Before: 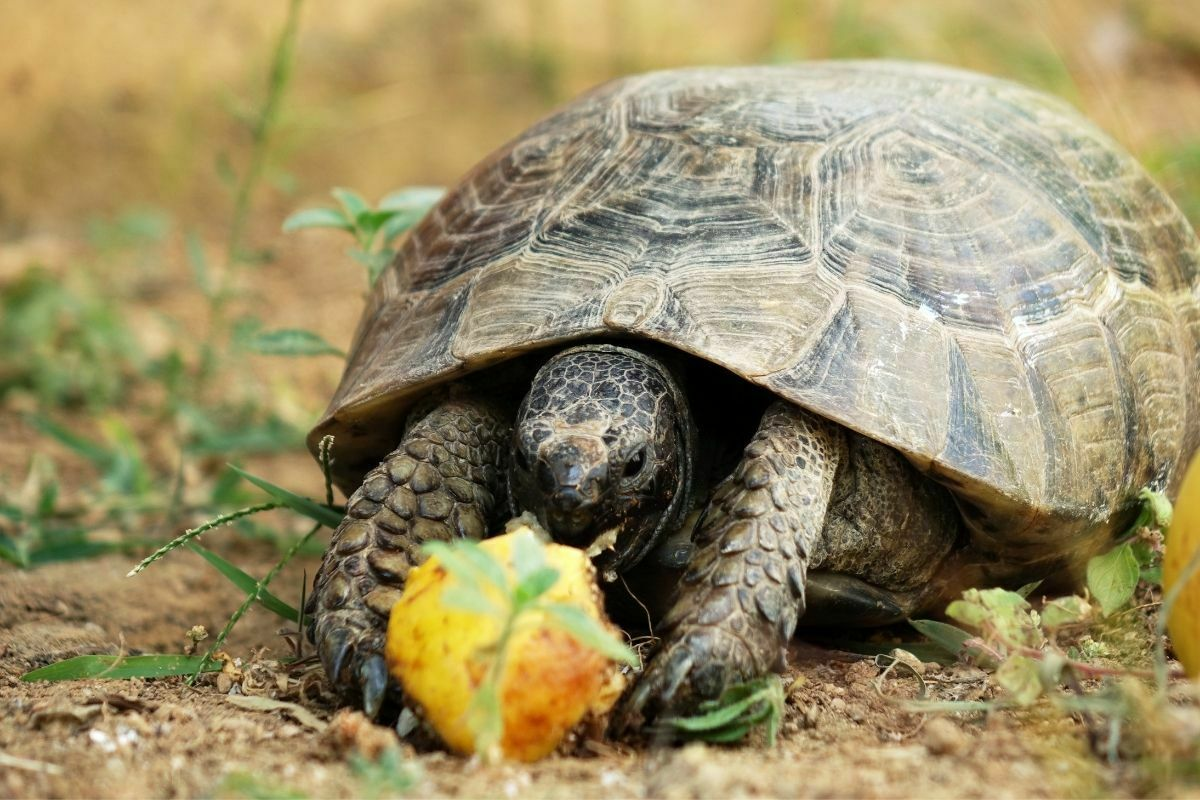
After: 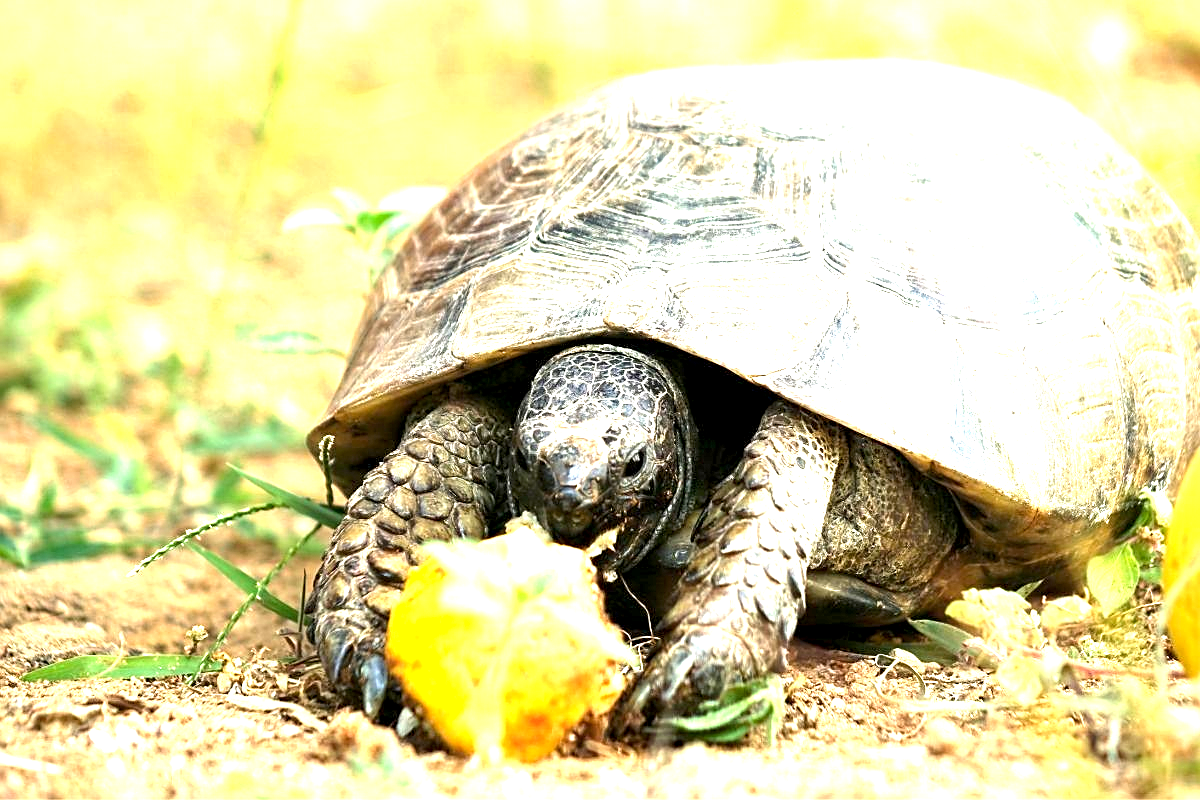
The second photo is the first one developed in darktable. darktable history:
exposure: black level correction 0.001, exposure 1.834 EV, compensate exposure bias true, compensate highlight preservation false
color balance rgb: power › hue 329.95°, highlights gain › chroma 0.182%, highlights gain › hue 330.73°, perceptual saturation grading › global saturation -0.473%, global vibrance 20%
sharpen: on, module defaults
